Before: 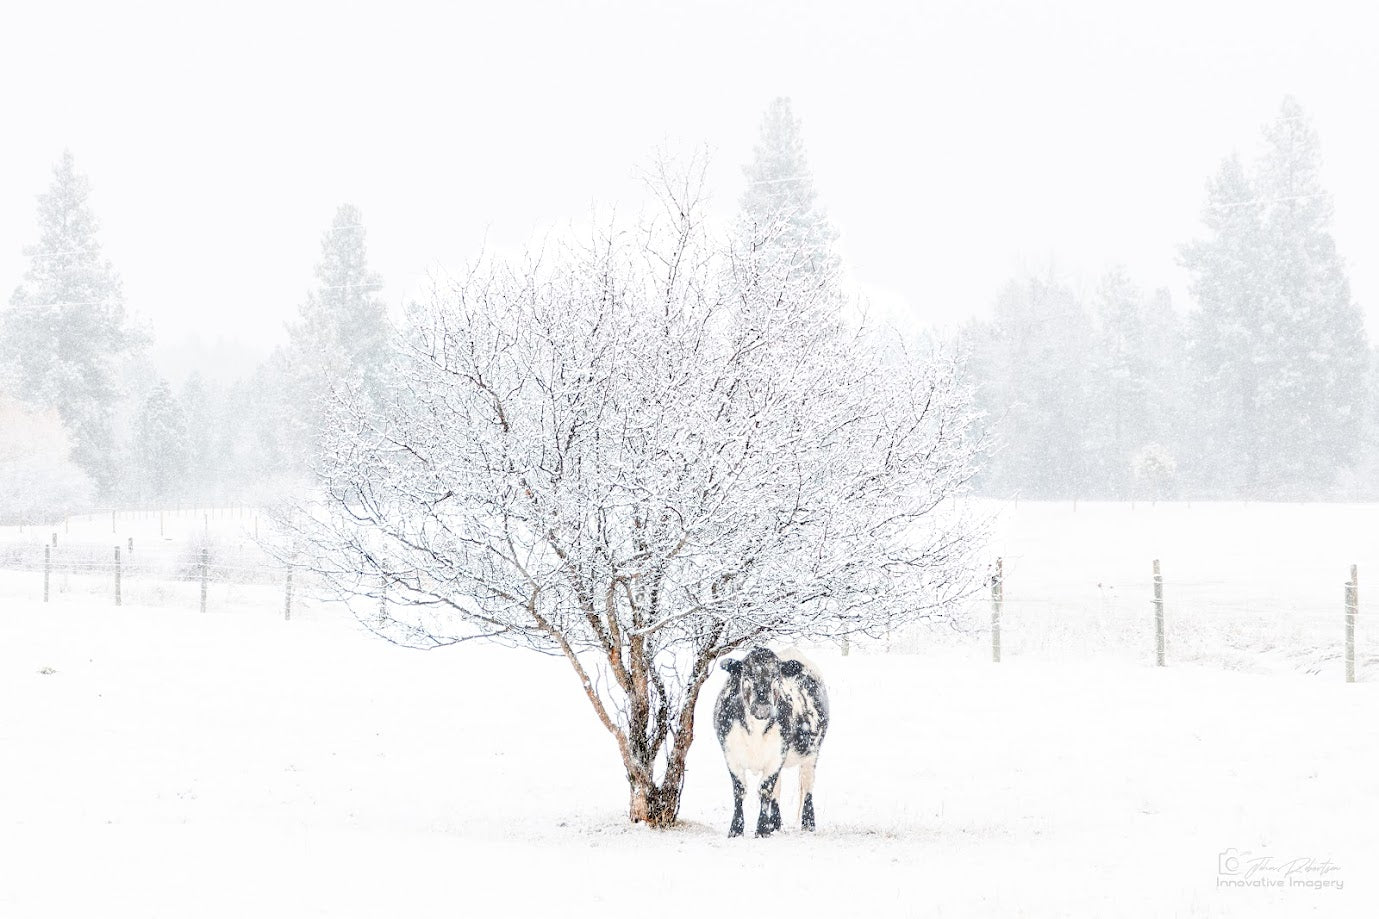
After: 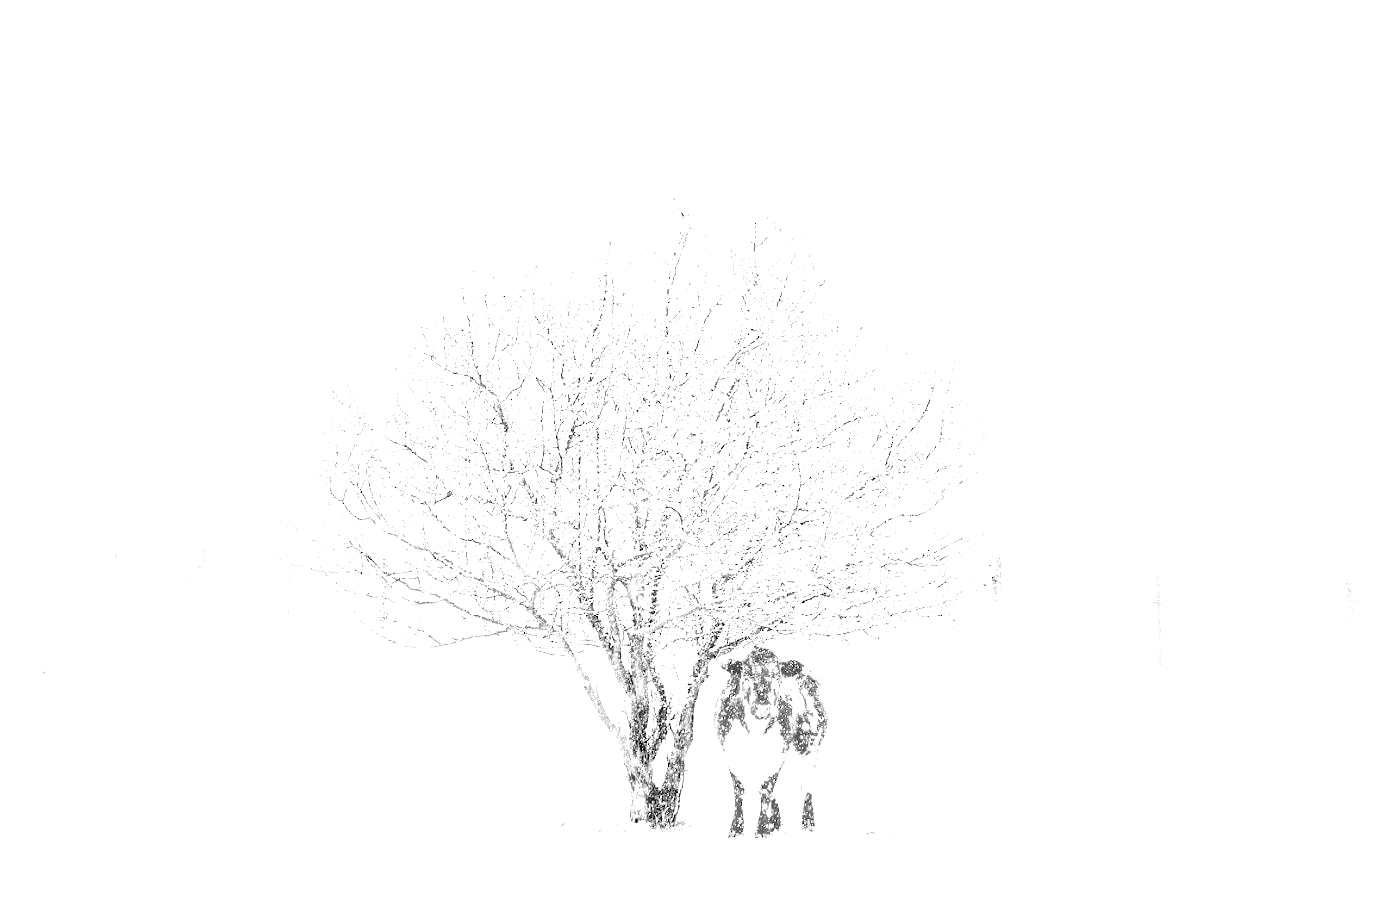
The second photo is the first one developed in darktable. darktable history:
white balance: red 1.467, blue 0.684
exposure: black level correction 0, exposure 1.1 EV, compensate highlight preservation false
monochrome: size 1
